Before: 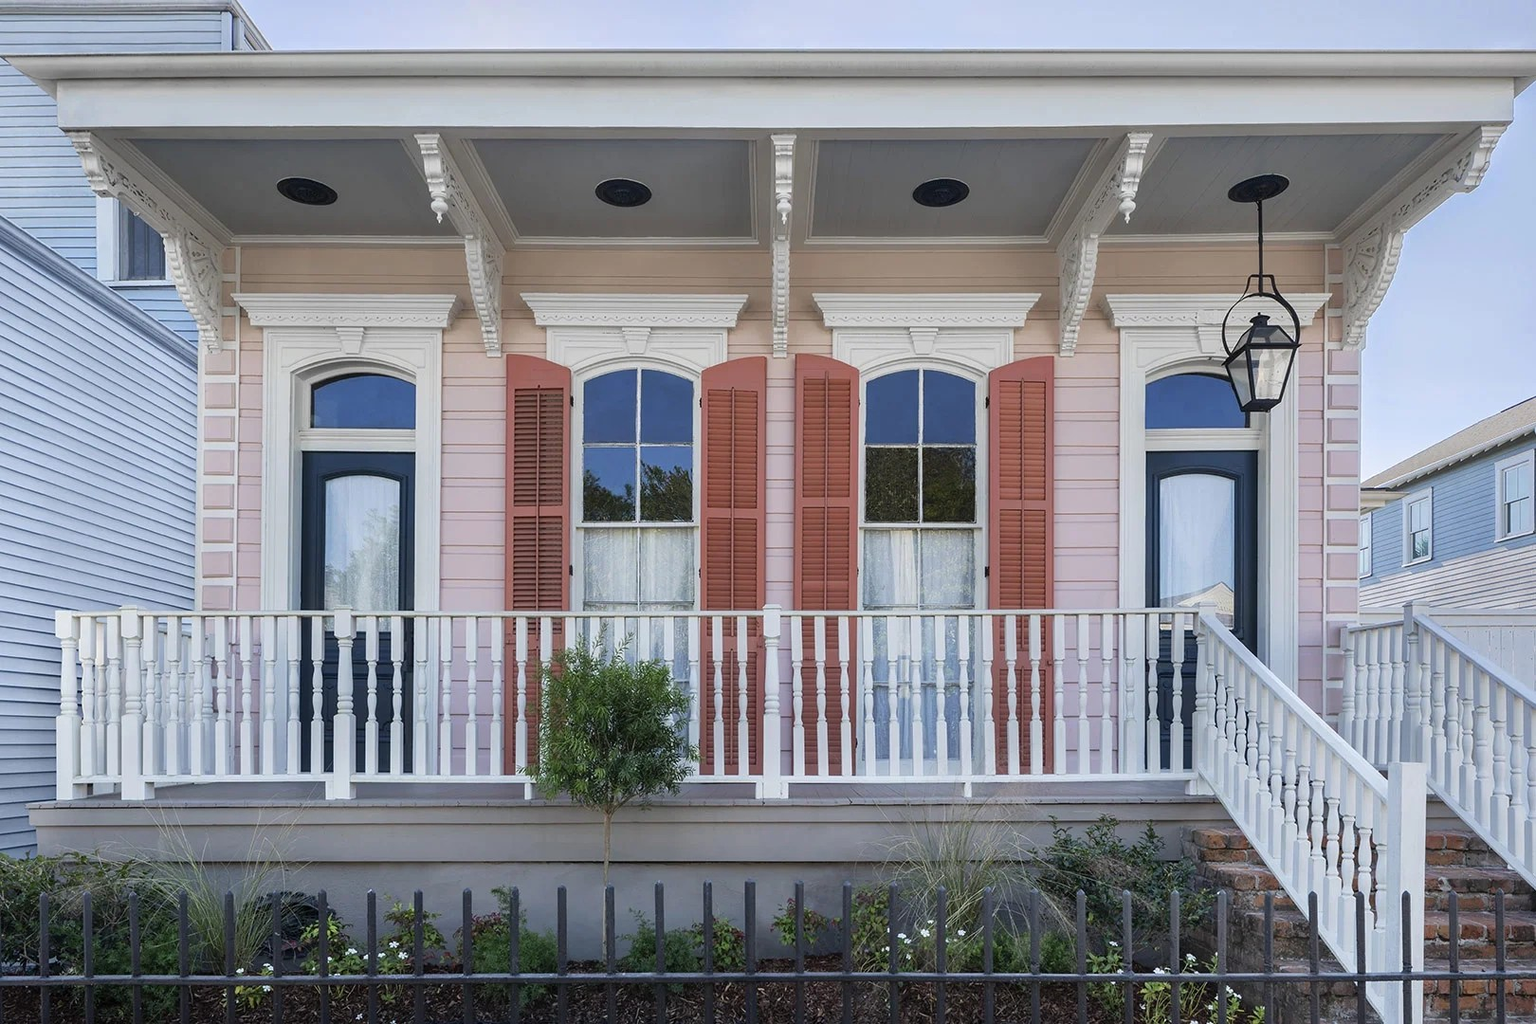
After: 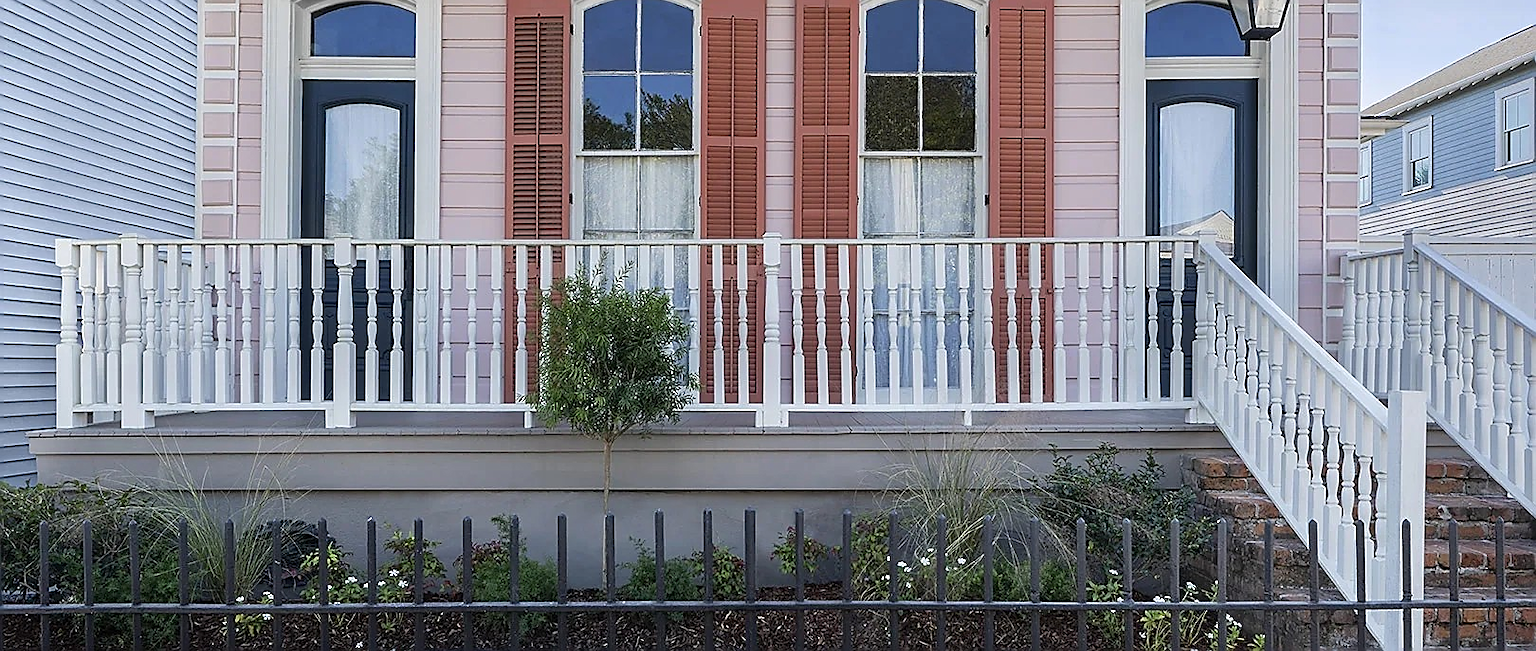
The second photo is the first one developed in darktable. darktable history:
exposure: compensate highlight preservation false
sharpen: radius 1.401, amount 1.257, threshold 0.83
crop and rotate: top 36.368%
tone equalizer: edges refinement/feathering 500, mask exposure compensation -1.57 EV, preserve details no
